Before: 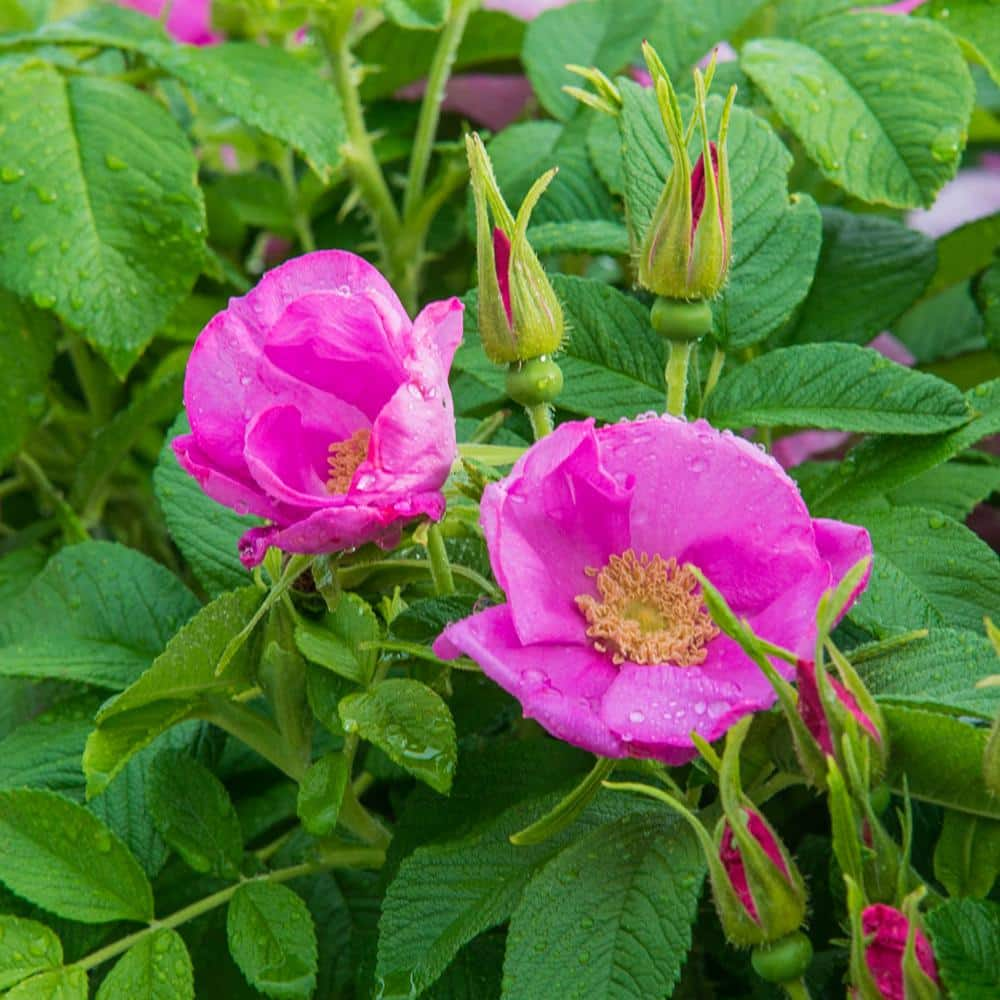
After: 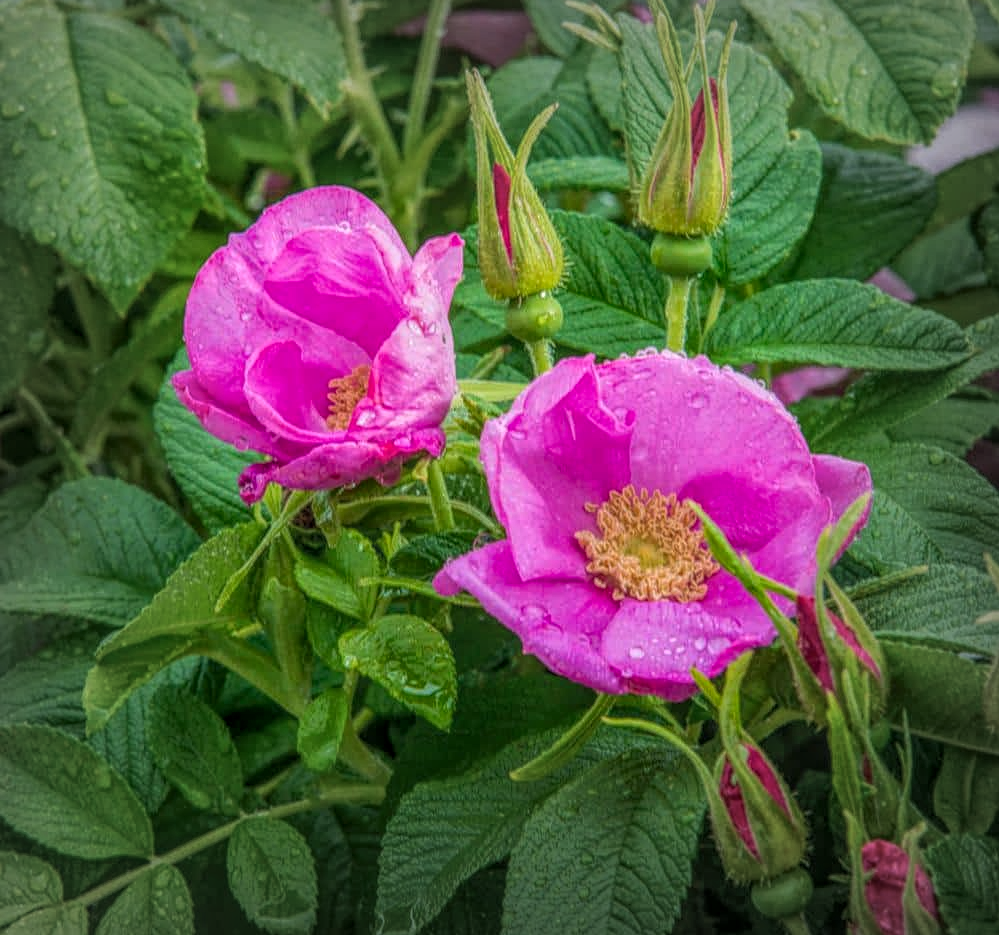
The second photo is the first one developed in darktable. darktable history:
crop and rotate: top 6.499%
vignetting: fall-off start 53.45%, automatic ratio true, width/height ratio 1.313, shape 0.21
local contrast: highlights 20%, shadows 28%, detail 201%, midtone range 0.2
